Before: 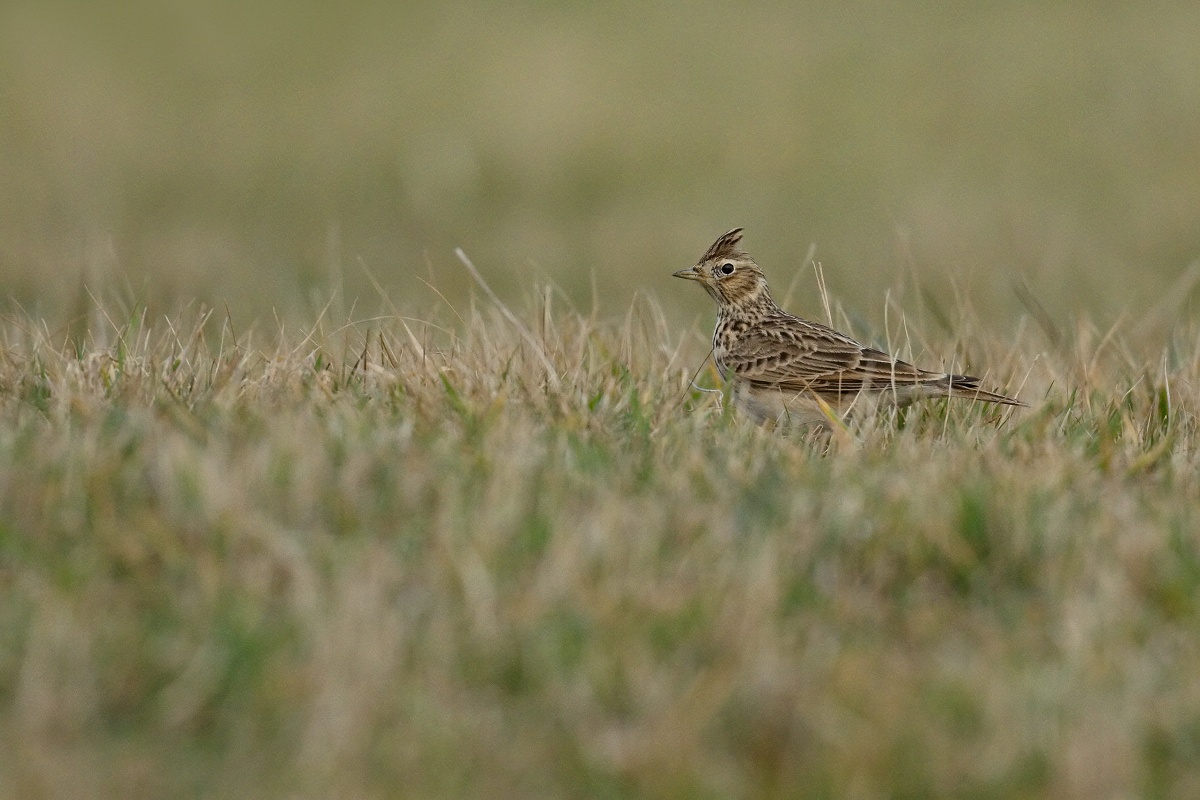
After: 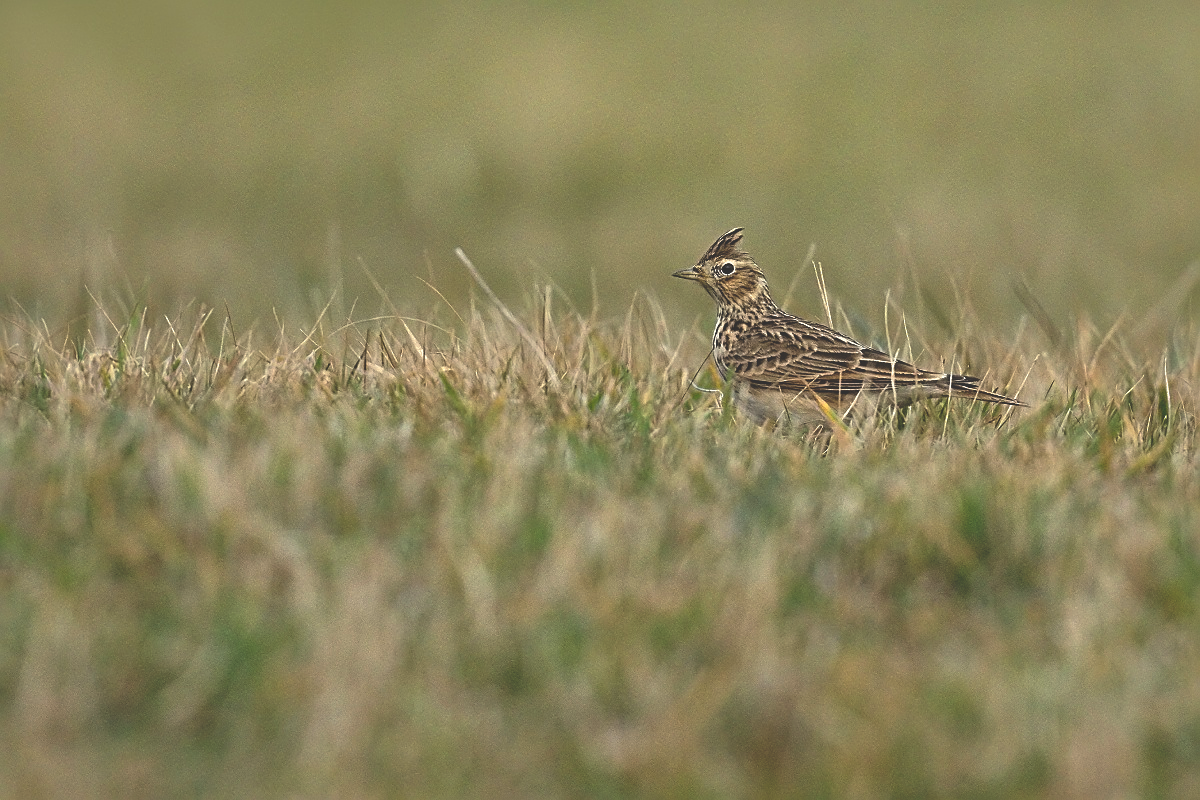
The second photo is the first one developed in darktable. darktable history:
rgb curve: curves: ch0 [(0, 0.186) (0.314, 0.284) (0.775, 0.708) (1, 1)], compensate middle gray true, preserve colors none
base curve: curves: ch0 [(0, 0) (0.297, 0.298) (1, 1)], preserve colors none
sharpen: amount 0.575
shadows and highlights: shadows 40, highlights -60
exposure: exposure 0.7 EV, compensate highlight preservation false
